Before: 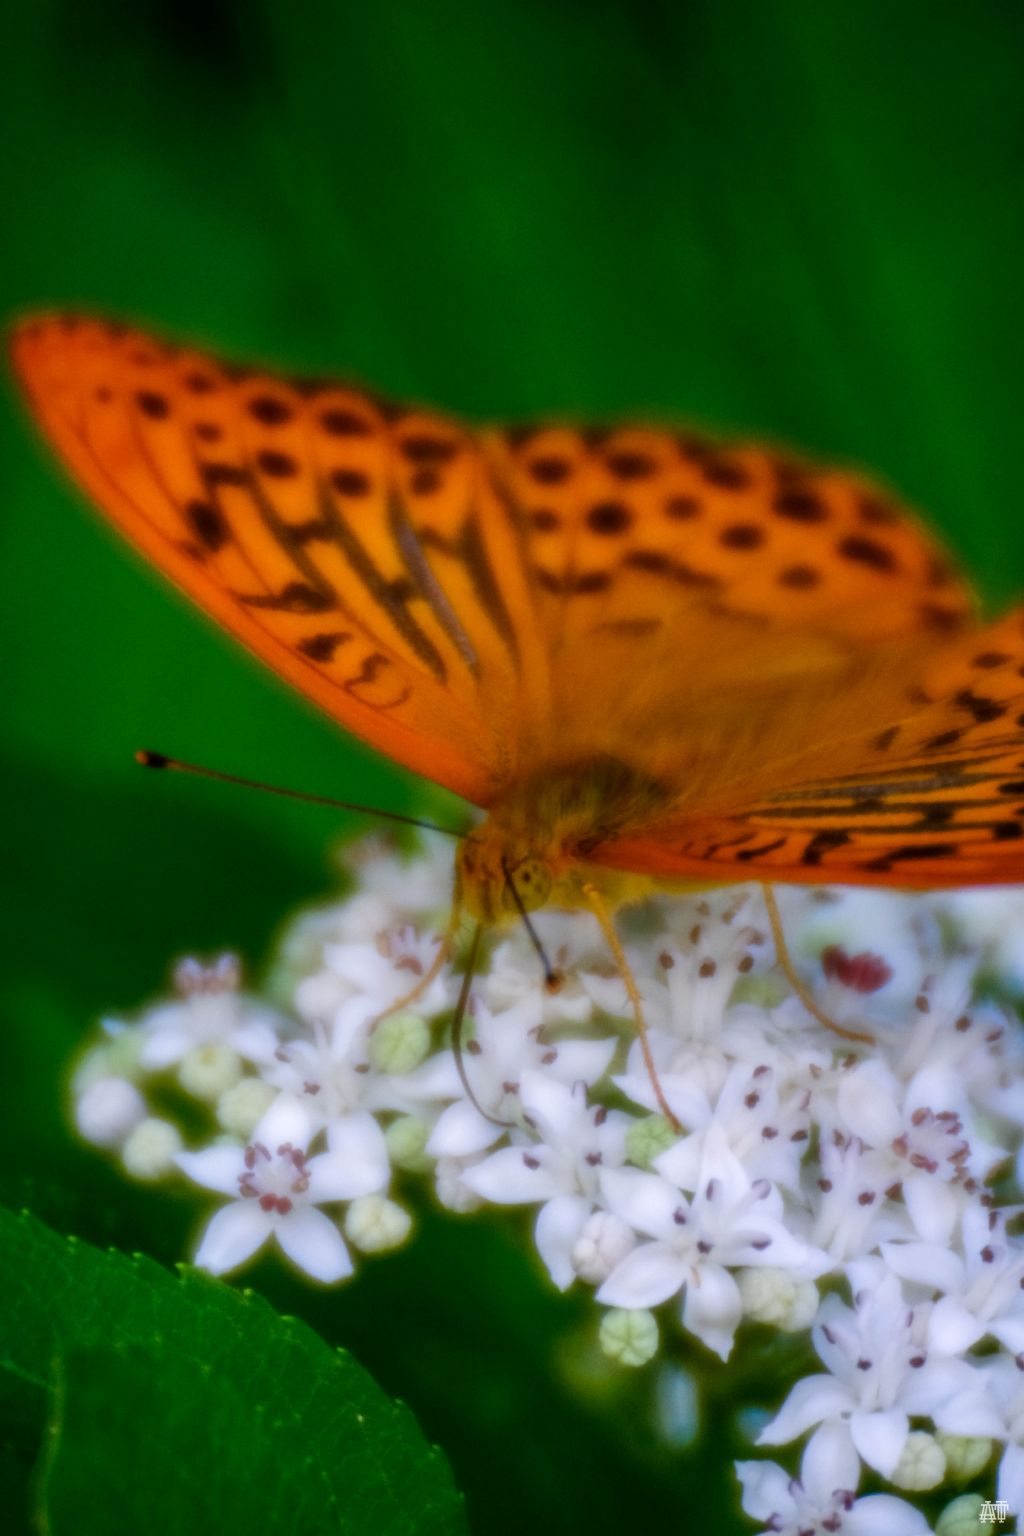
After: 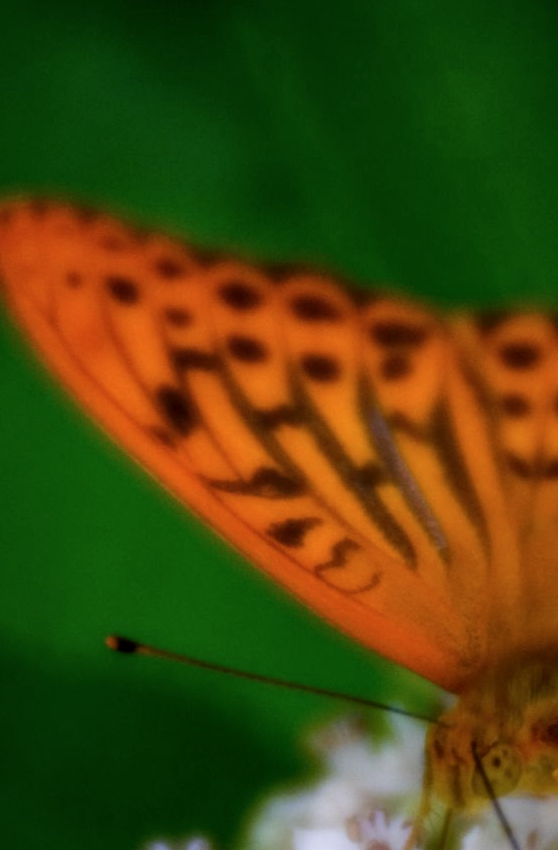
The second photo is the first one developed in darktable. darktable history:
crop and rotate: left 3.023%, top 7.546%, right 42.44%, bottom 37.094%
base curve: curves: ch0 [(0, 0) (0.303, 0.277) (1, 1)], preserve colors none
contrast brightness saturation: contrast 0.01, saturation -0.055
local contrast: highlights 101%, shadows 102%, detail 119%, midtone range 0.2
